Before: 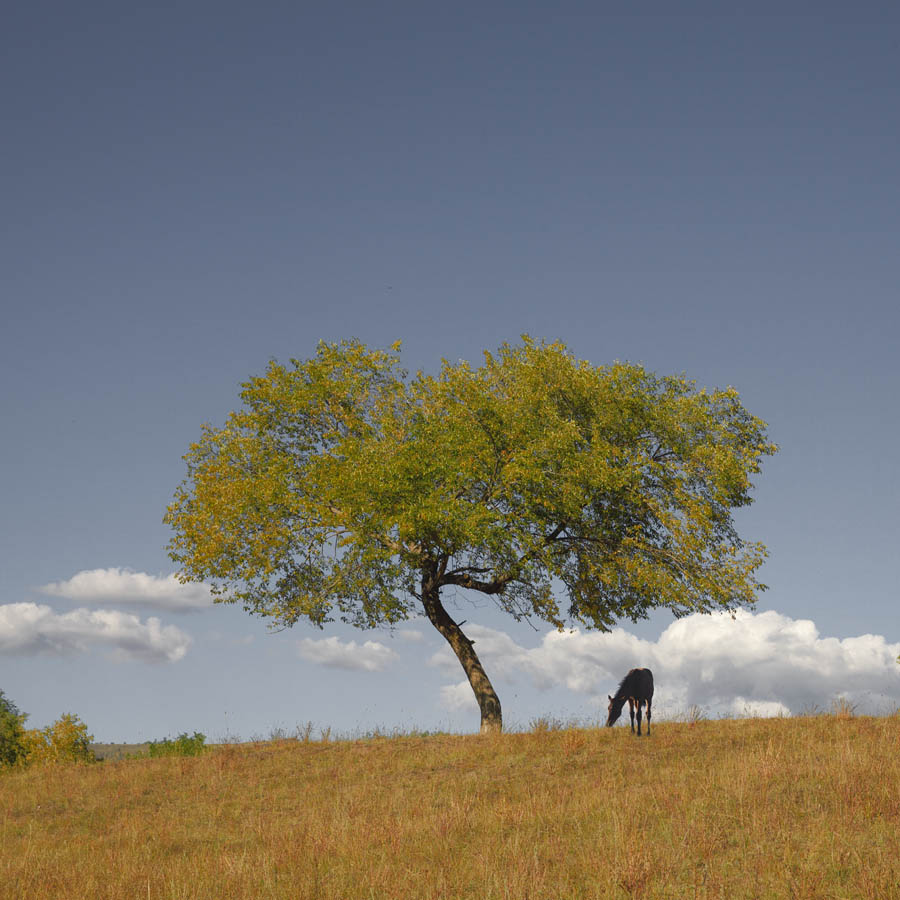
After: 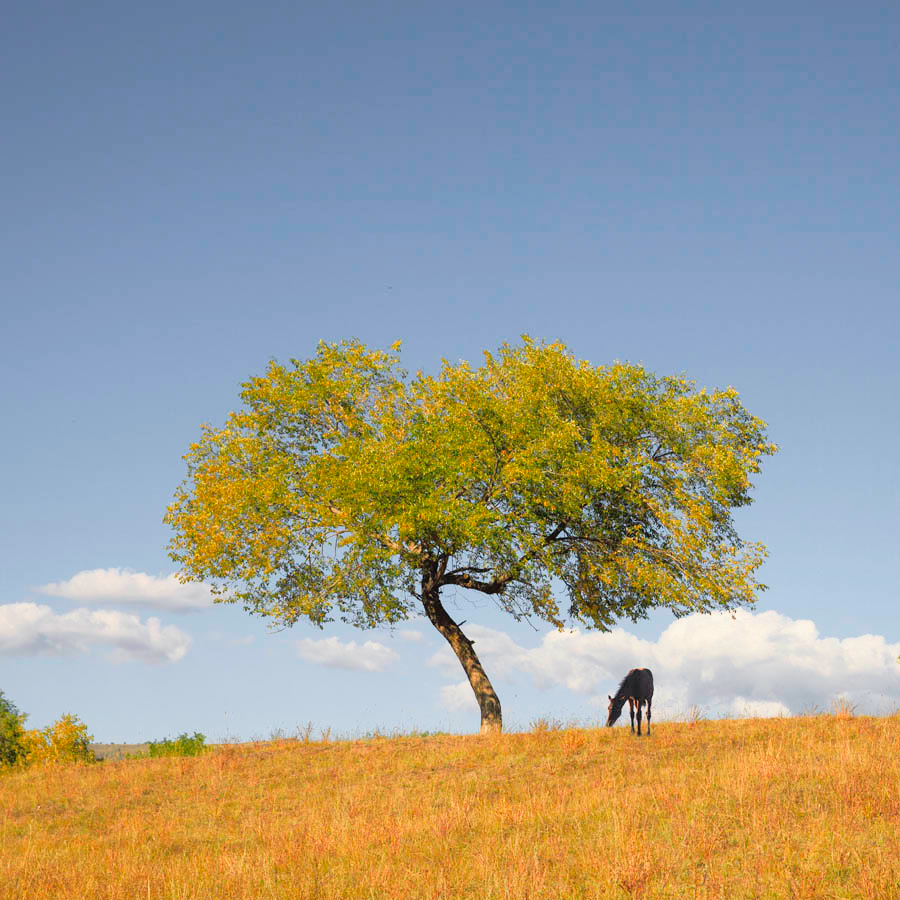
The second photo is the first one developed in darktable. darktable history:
contrast brightness saturation: contrast 0.034, brightness 0.062, saturation 0.132
tone curve: curves: ch0 [(0, 0.005) (0.103, 0.097) (0.18, 0.22) (0.4, 0.485) (0.5, 0.612) (0.668, 0.787) (0.823, 0.894) (1, 0.971)]; ch1 [(0, 0) (0.172, 0.123) (0.324, 0.253) (0.396, 0.388) (0.478, 0.461) (0.499, 0.498) (0.522, 0.528) (0.609, 0.686) (0.704, 0.818) (1, 1)]; ch2 [(0, 0) (0.411, 0.424) (0.496, 0.501) (0.515, 0.514) (0.555, 0.585) (0.641, 0.69) (1, 1)]
